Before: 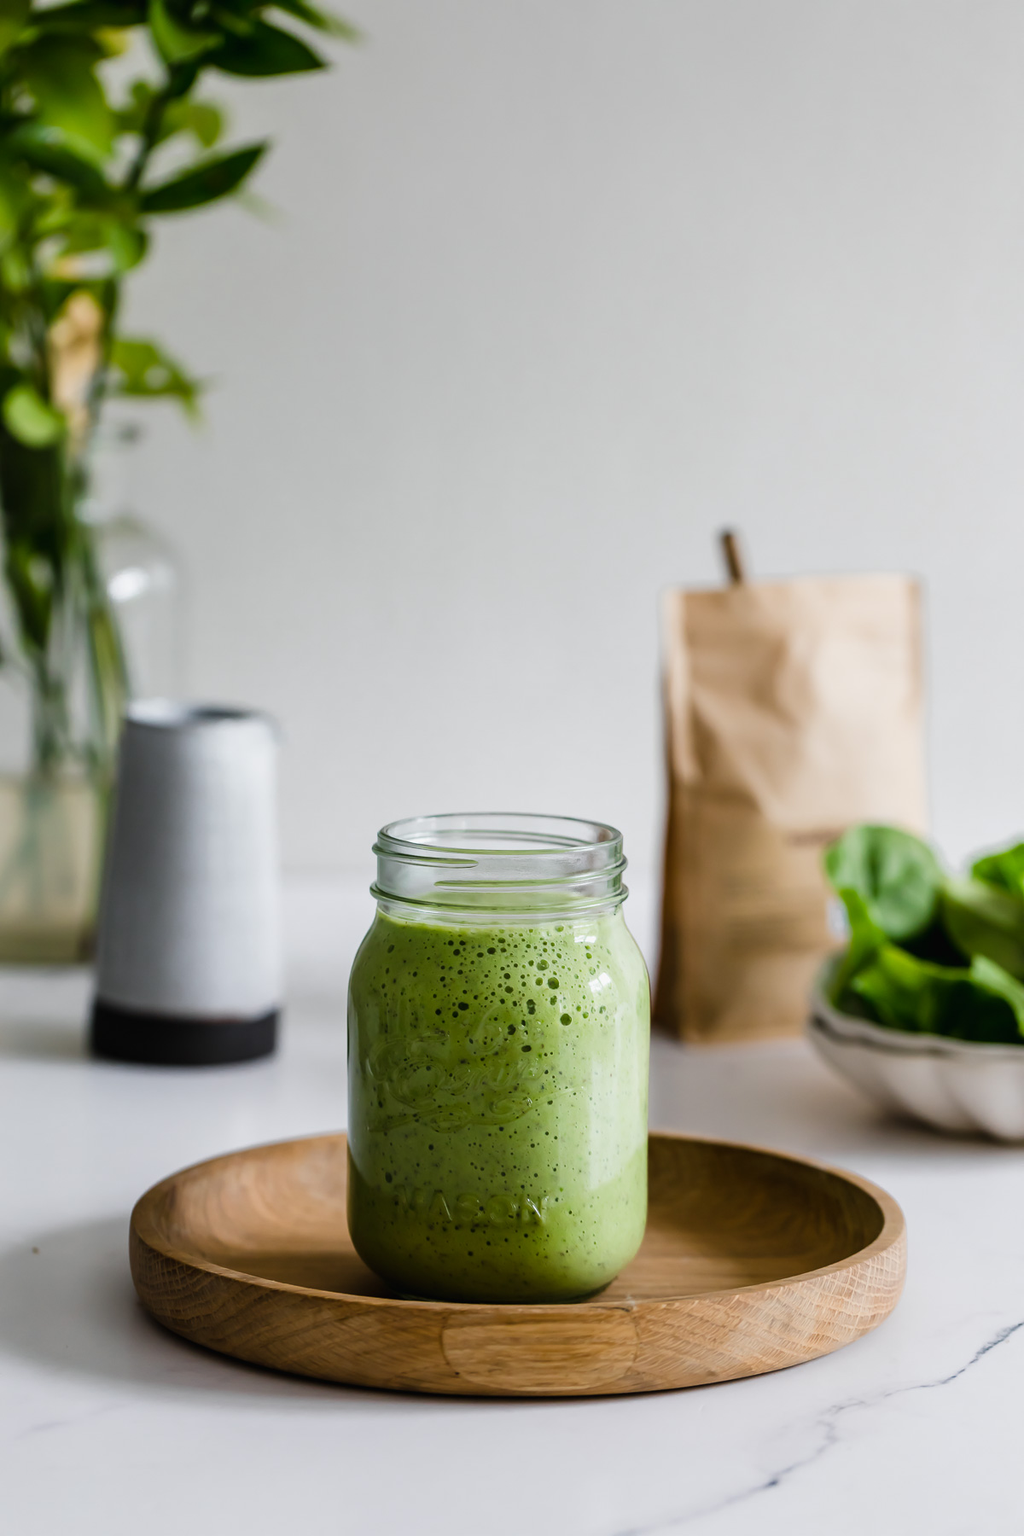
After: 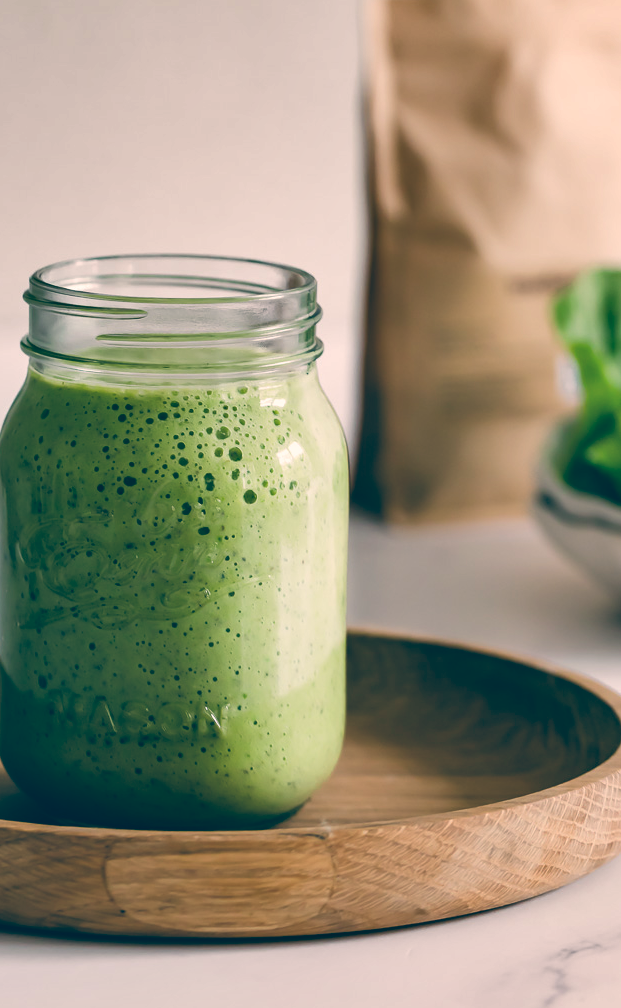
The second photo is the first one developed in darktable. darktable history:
color balance: lift [1.006, 0.985, 1.002, 1.015], gamma [1, 0.953, 1.008, 1.047], gain [1.076, 1.13, 1.004, 0.87]
crop: left 34.479%, top 38.822%, right 13.718%, bottom 5.172%
shadows and highlights: low approximation 0.01, soften with gaussian
